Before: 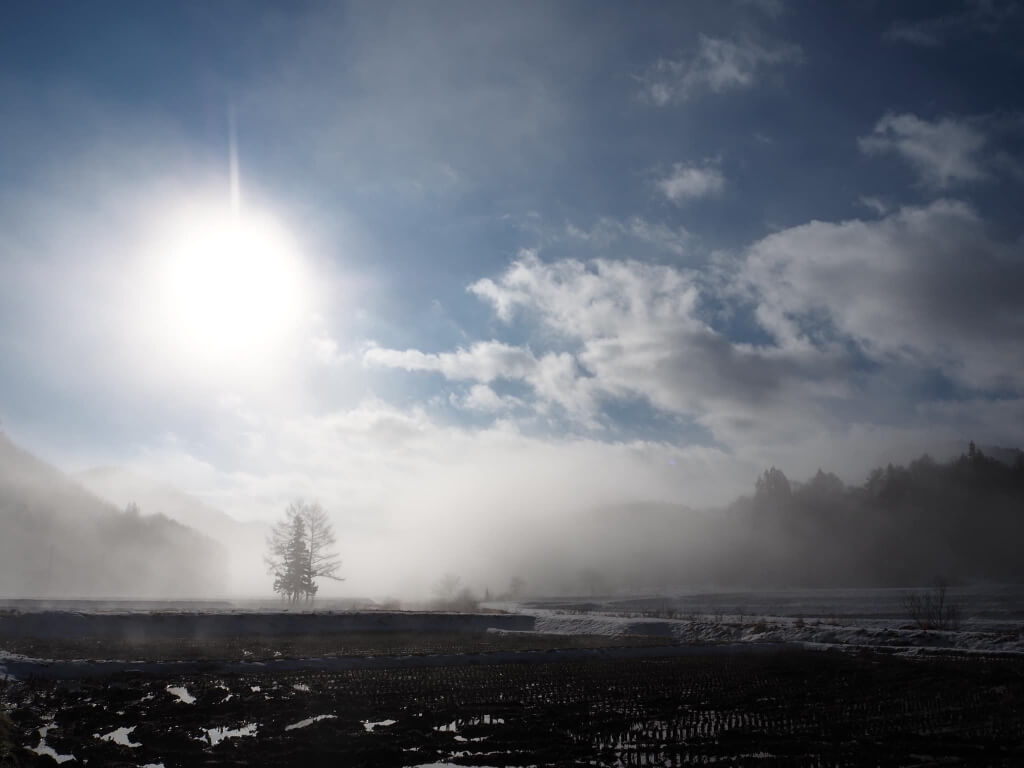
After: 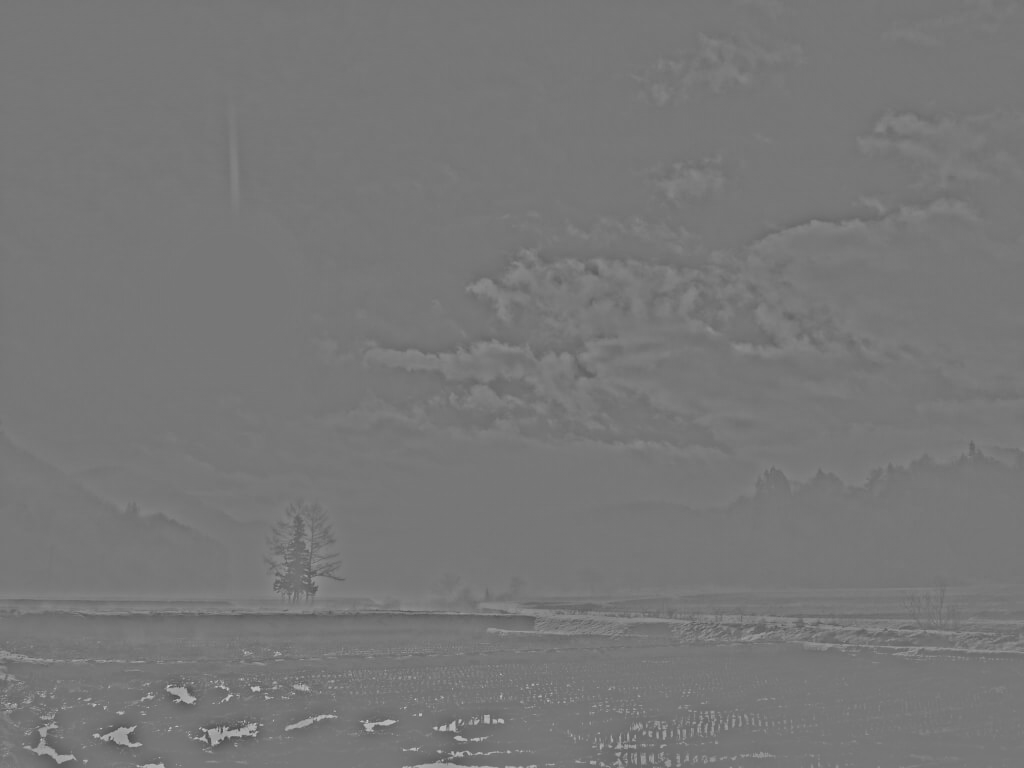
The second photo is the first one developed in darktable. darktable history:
highpass: sharpness 25.84%, contrast boost 14.94%
filmic rgb: black relative exposure -5 EV, hardness 2.88, contrast 1.1, highlights saturation mix -20%
